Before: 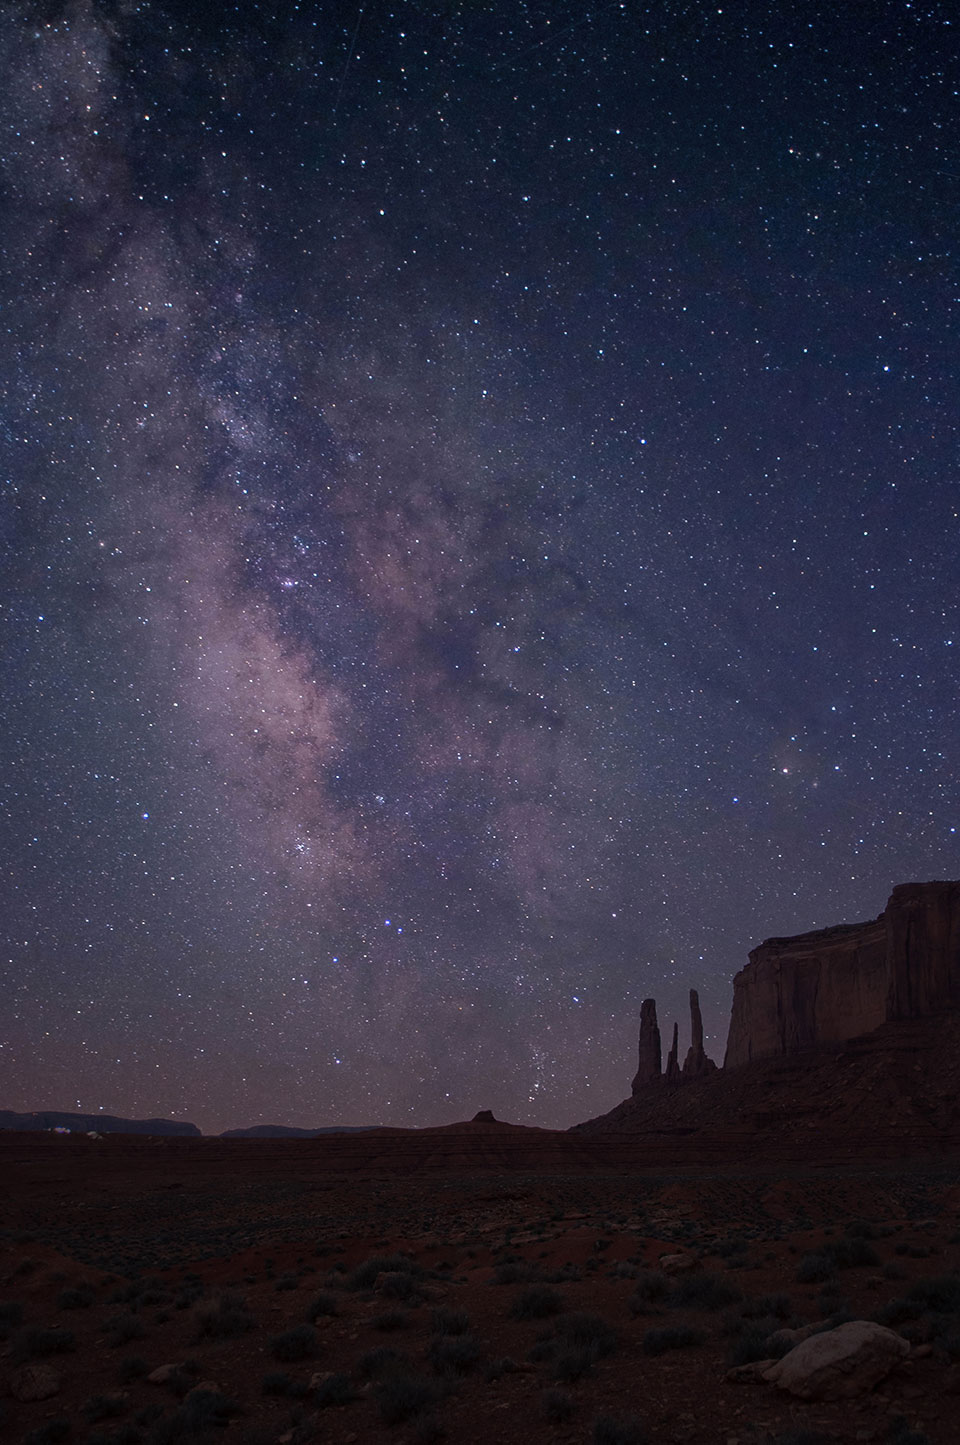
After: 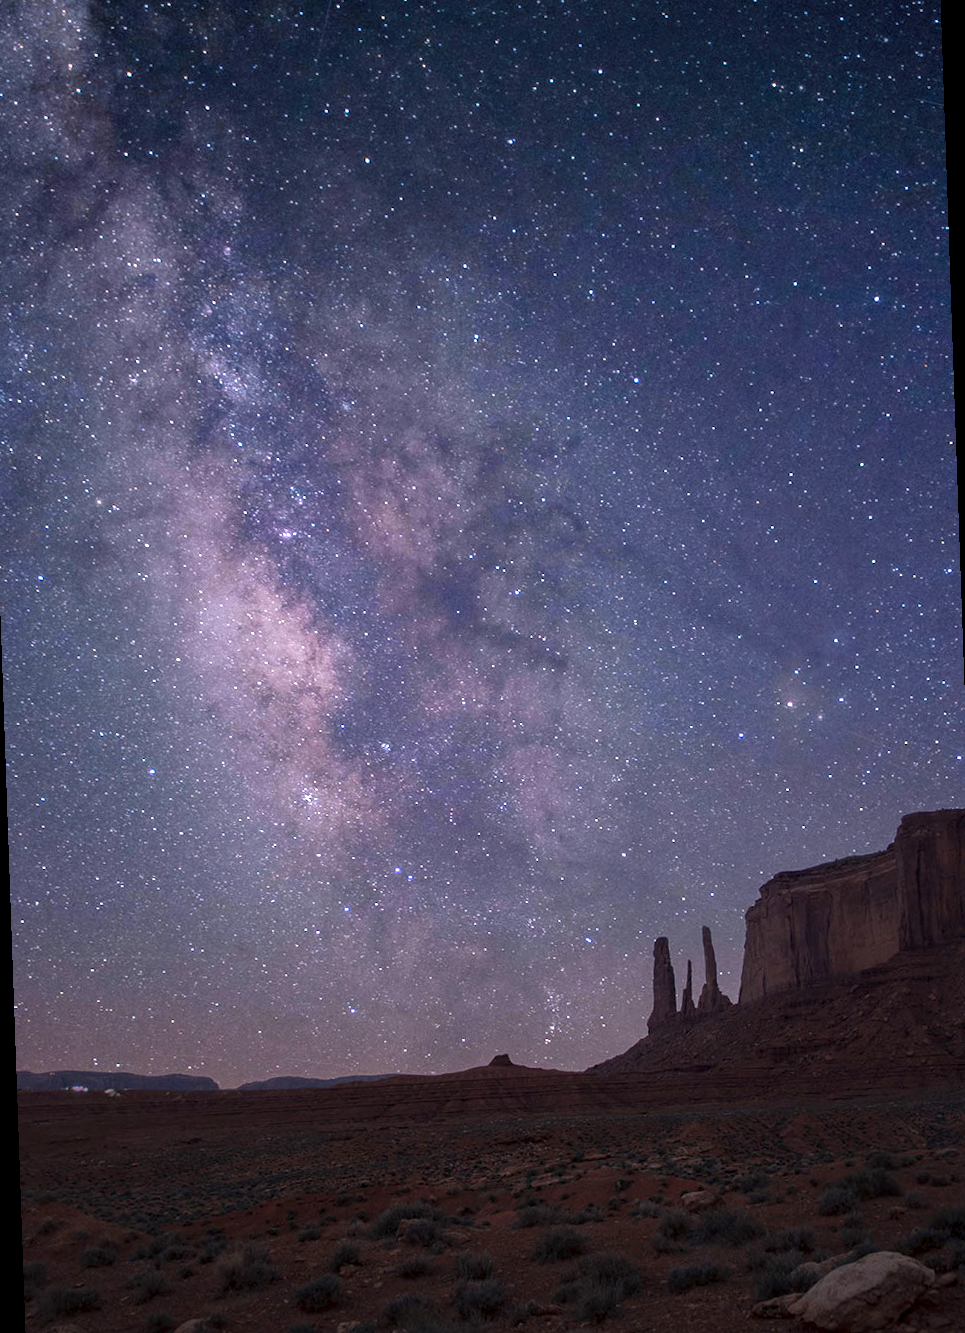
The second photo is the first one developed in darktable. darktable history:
local contrast: on, module defaults
exposure: black level correction 0, exposure 1.1 EV, compensate exposure bias true, compensate highlight preservation false
white balance: red 0.986, blue 1.01
rotate and perspective: rotation -2°, crop left 0.022, crop right 0.978, crop top 0.049, crop bottom 0.951
